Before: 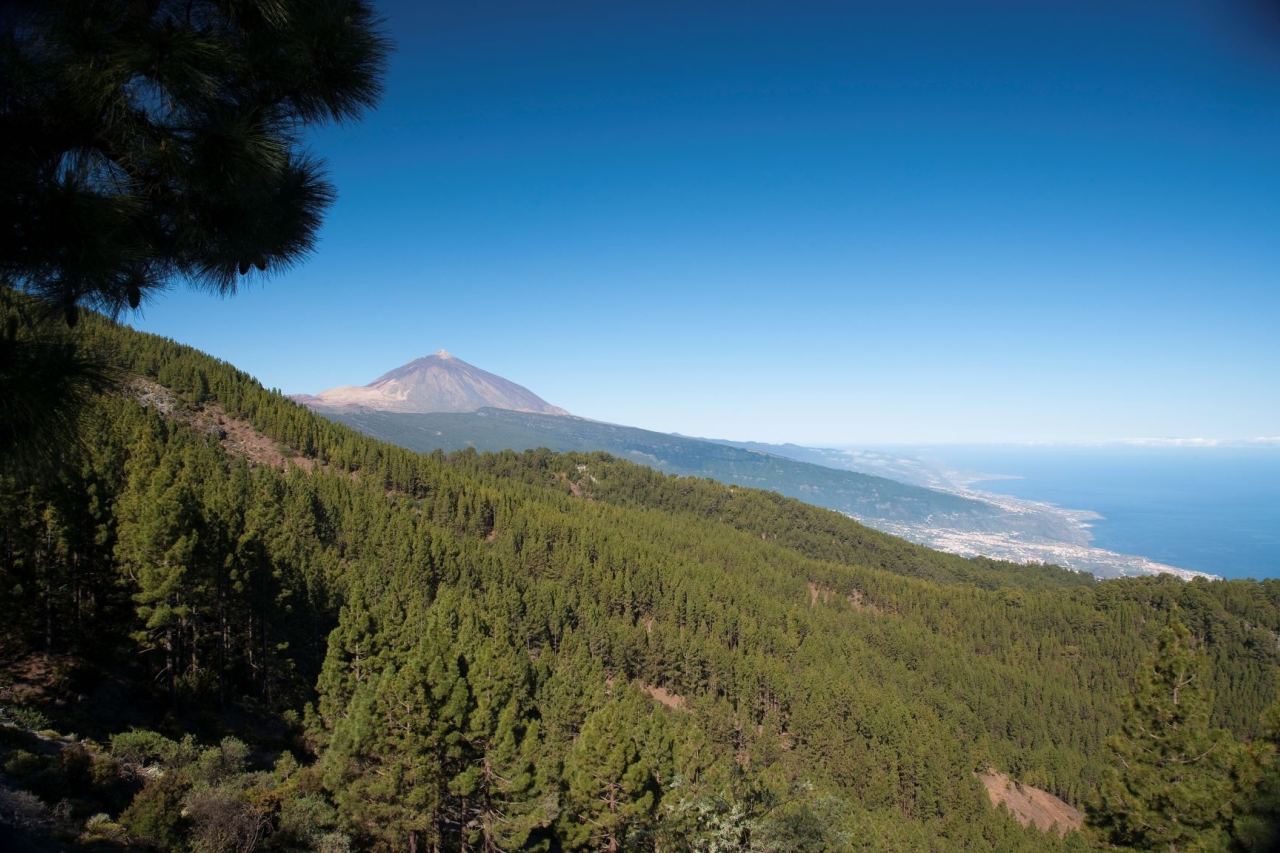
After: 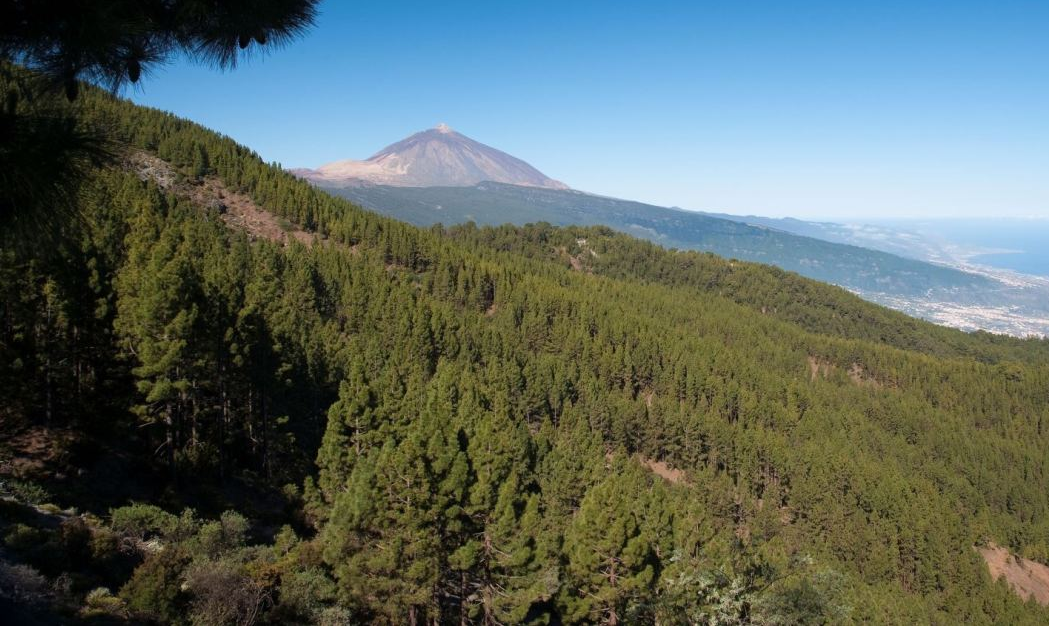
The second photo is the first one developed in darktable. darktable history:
crop: top 26.534%, right 18.036%
